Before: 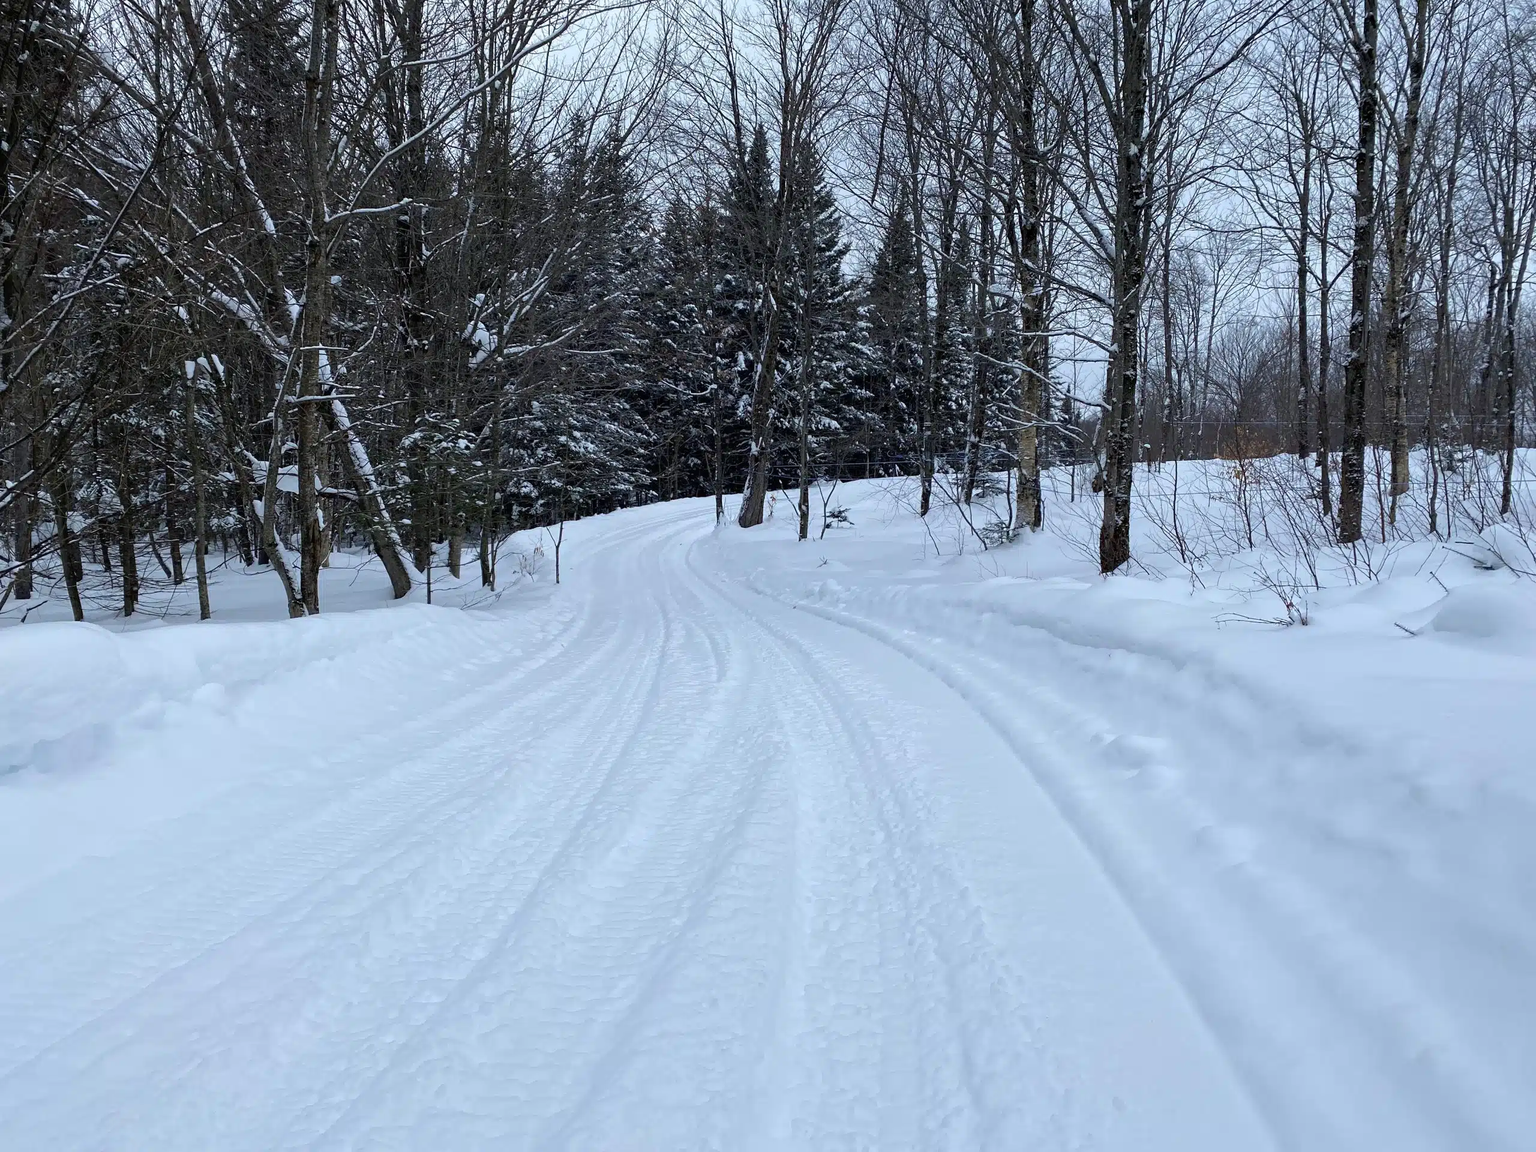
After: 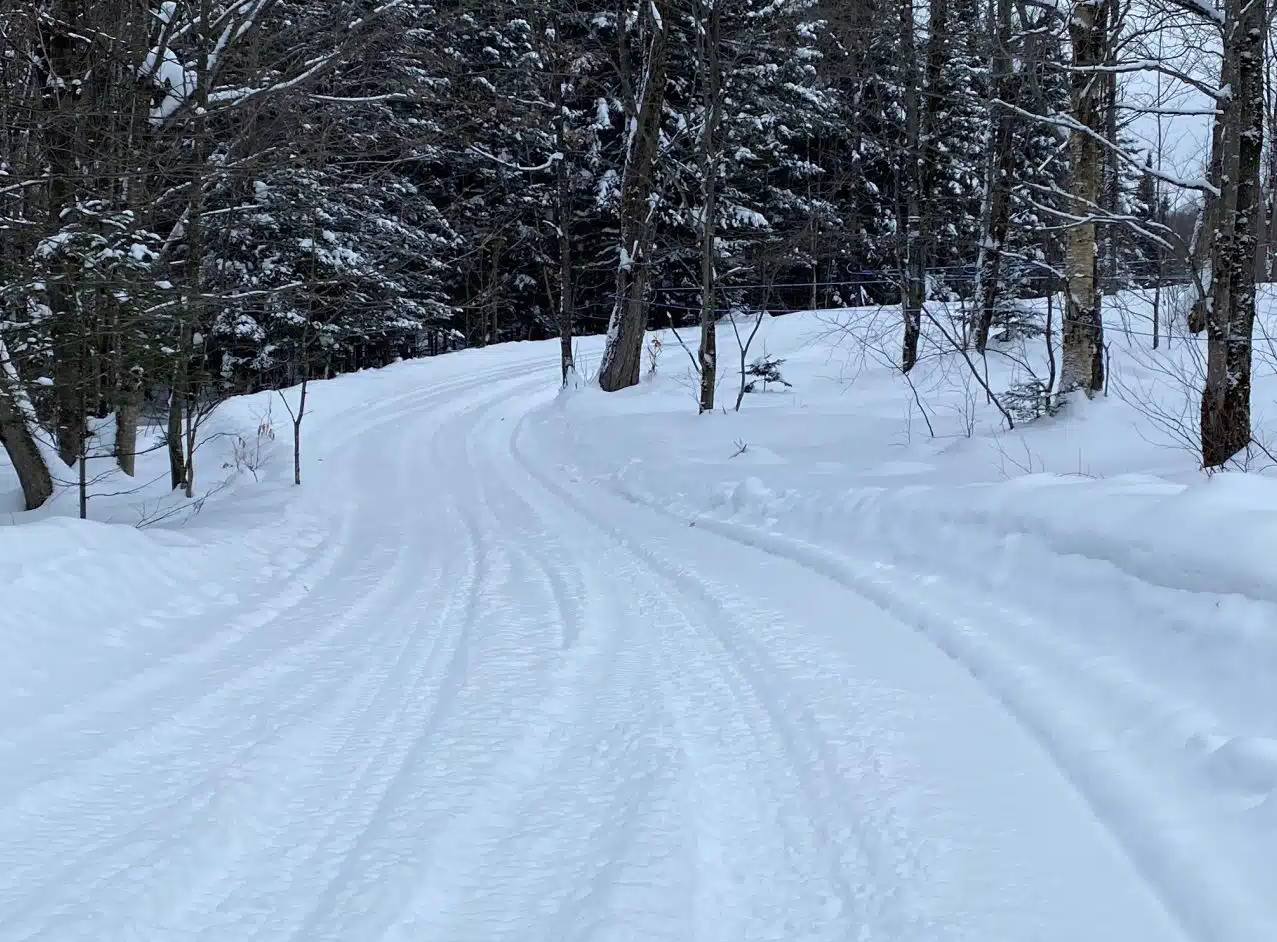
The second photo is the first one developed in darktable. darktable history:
crop: left 24.72%, top 25.461%, right 25.36%, bottom 25.472%
